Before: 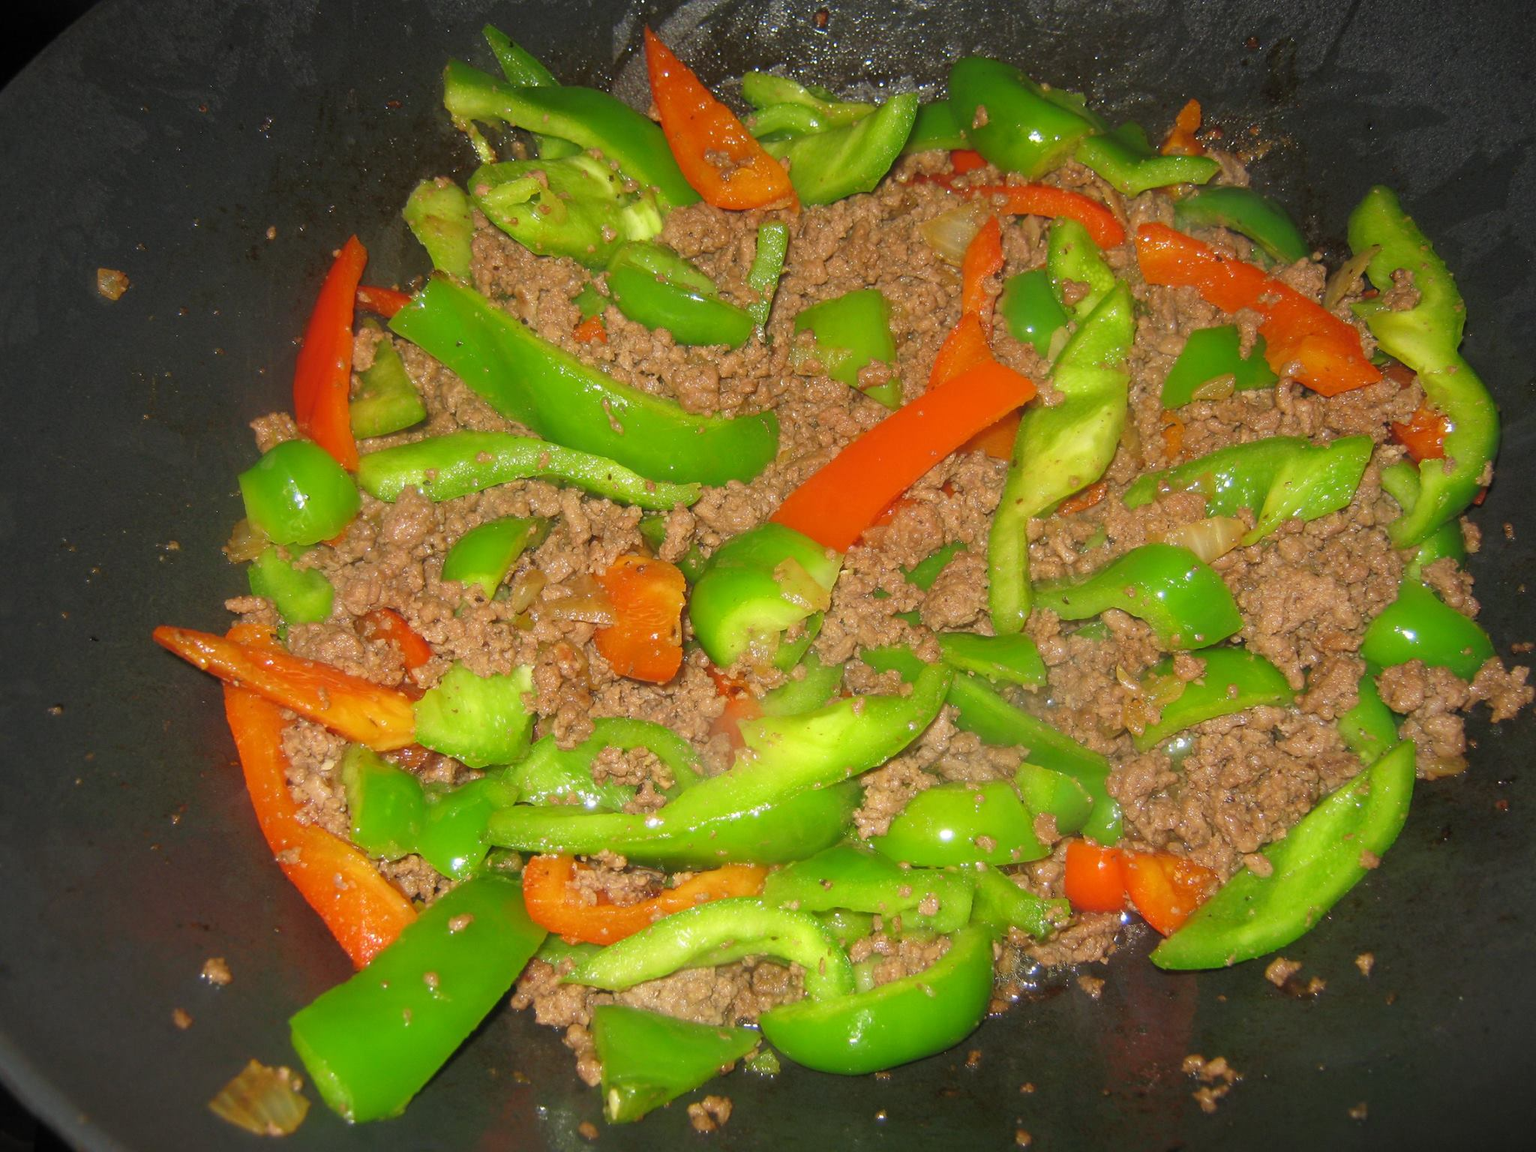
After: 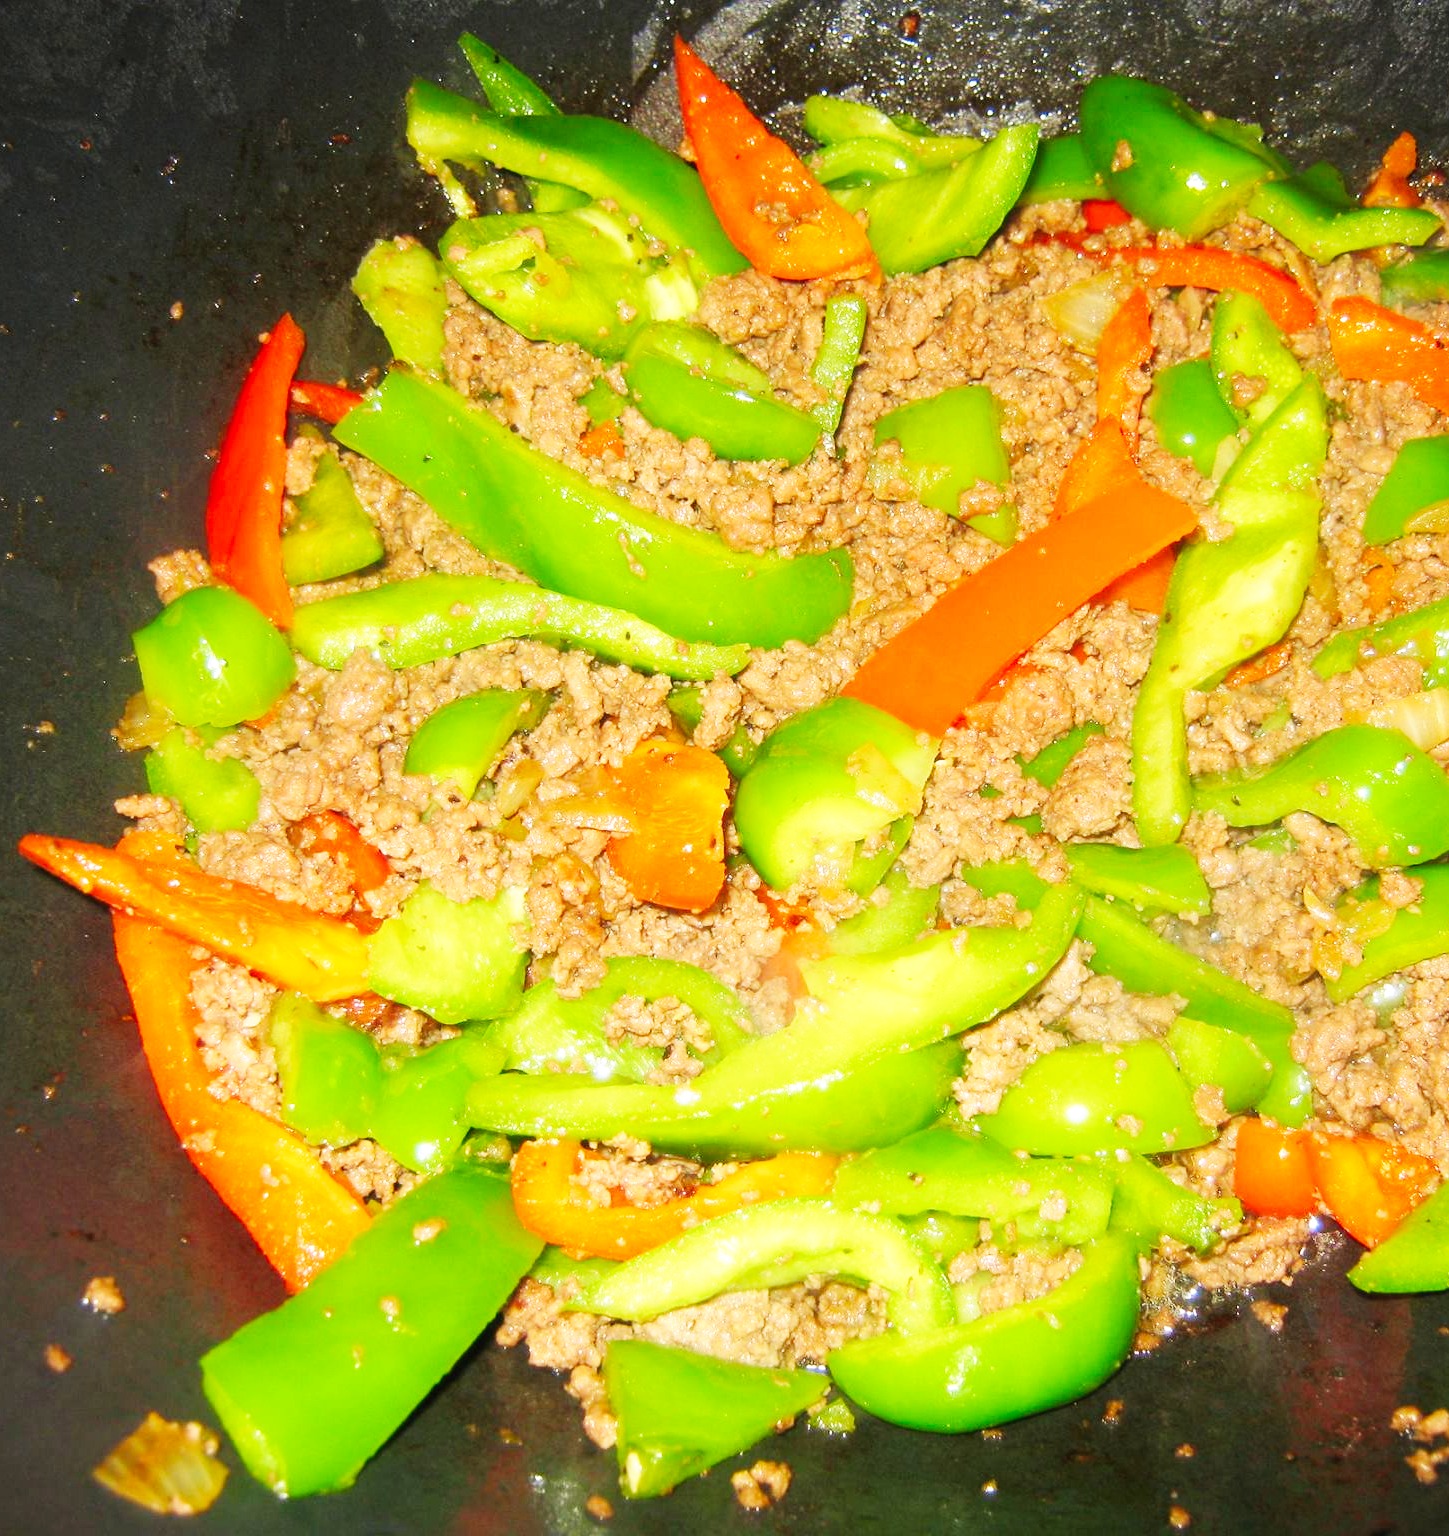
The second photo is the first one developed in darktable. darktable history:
base curve: curves: ch0 [(0, 0) (0.007, 0.004) (0.027, 0.03) (0.046, 0.07) (0.207, 0.54) (0.442, 0.872) (0.673, 0.972) (1, 1)], preserve colors none
crop and rotate: left 9.061%, right 20.142%
